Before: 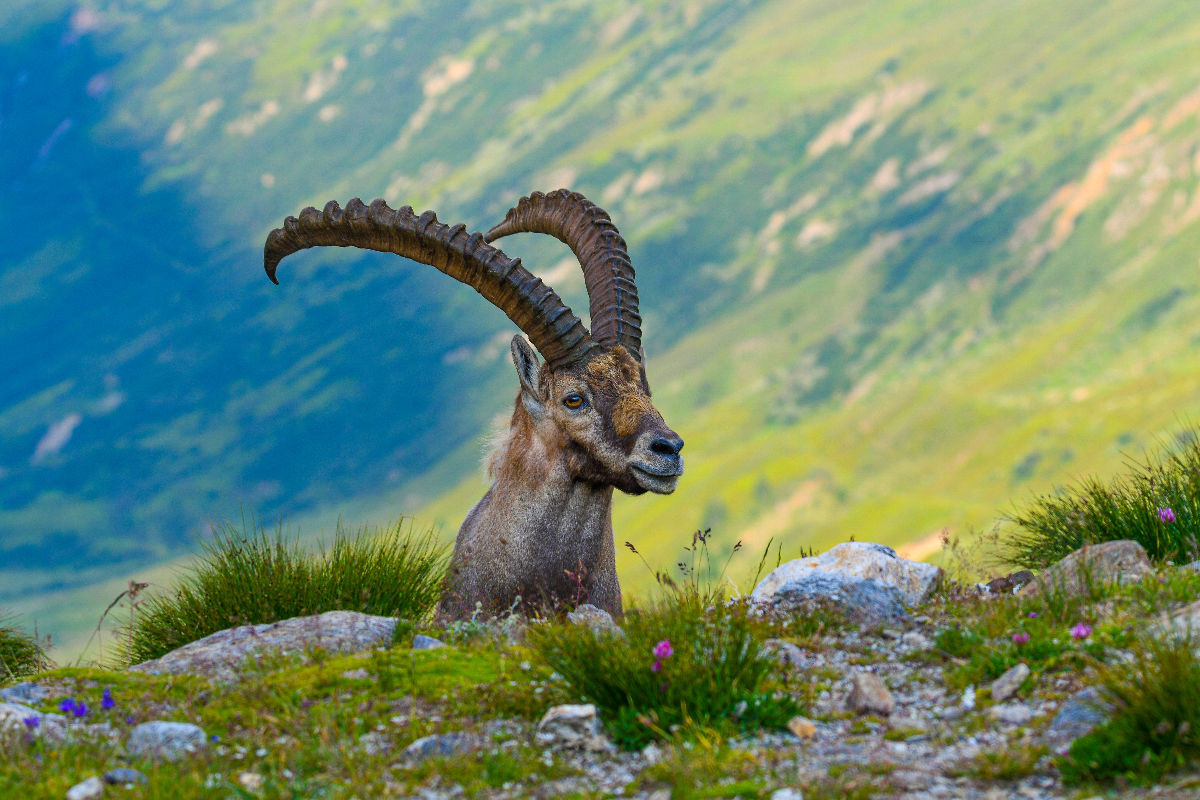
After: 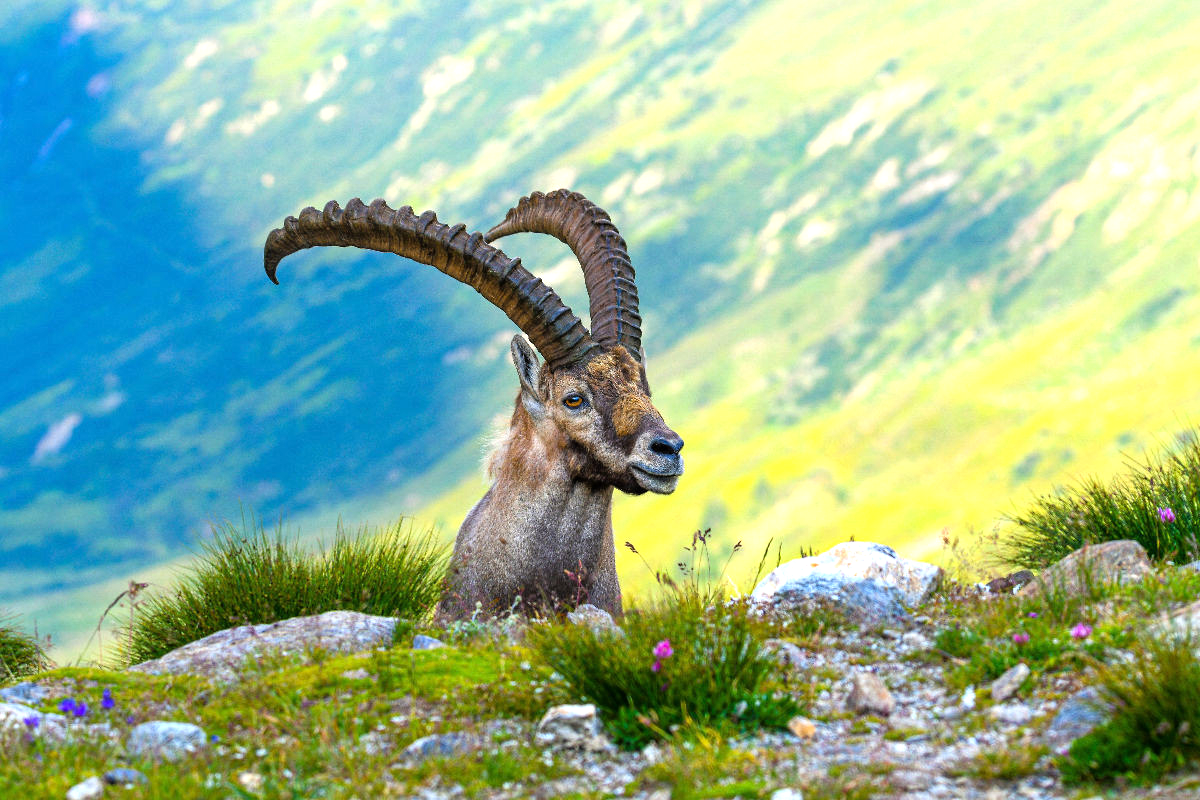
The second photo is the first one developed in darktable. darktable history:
exposure: exposure 0.2 EV, compensate exposure bias true, compensate highlight preservation false
tone equalizer: -8 EV -0.718 EV, -7 EV -0.693 EV, -6 EV -0.6 EV, -5 EV -0.422 EV, -3 EV 0.402 EV, -2 EV 0.6 EV, -1 EV 0.693 EV, +0 EV 0.768 EV
